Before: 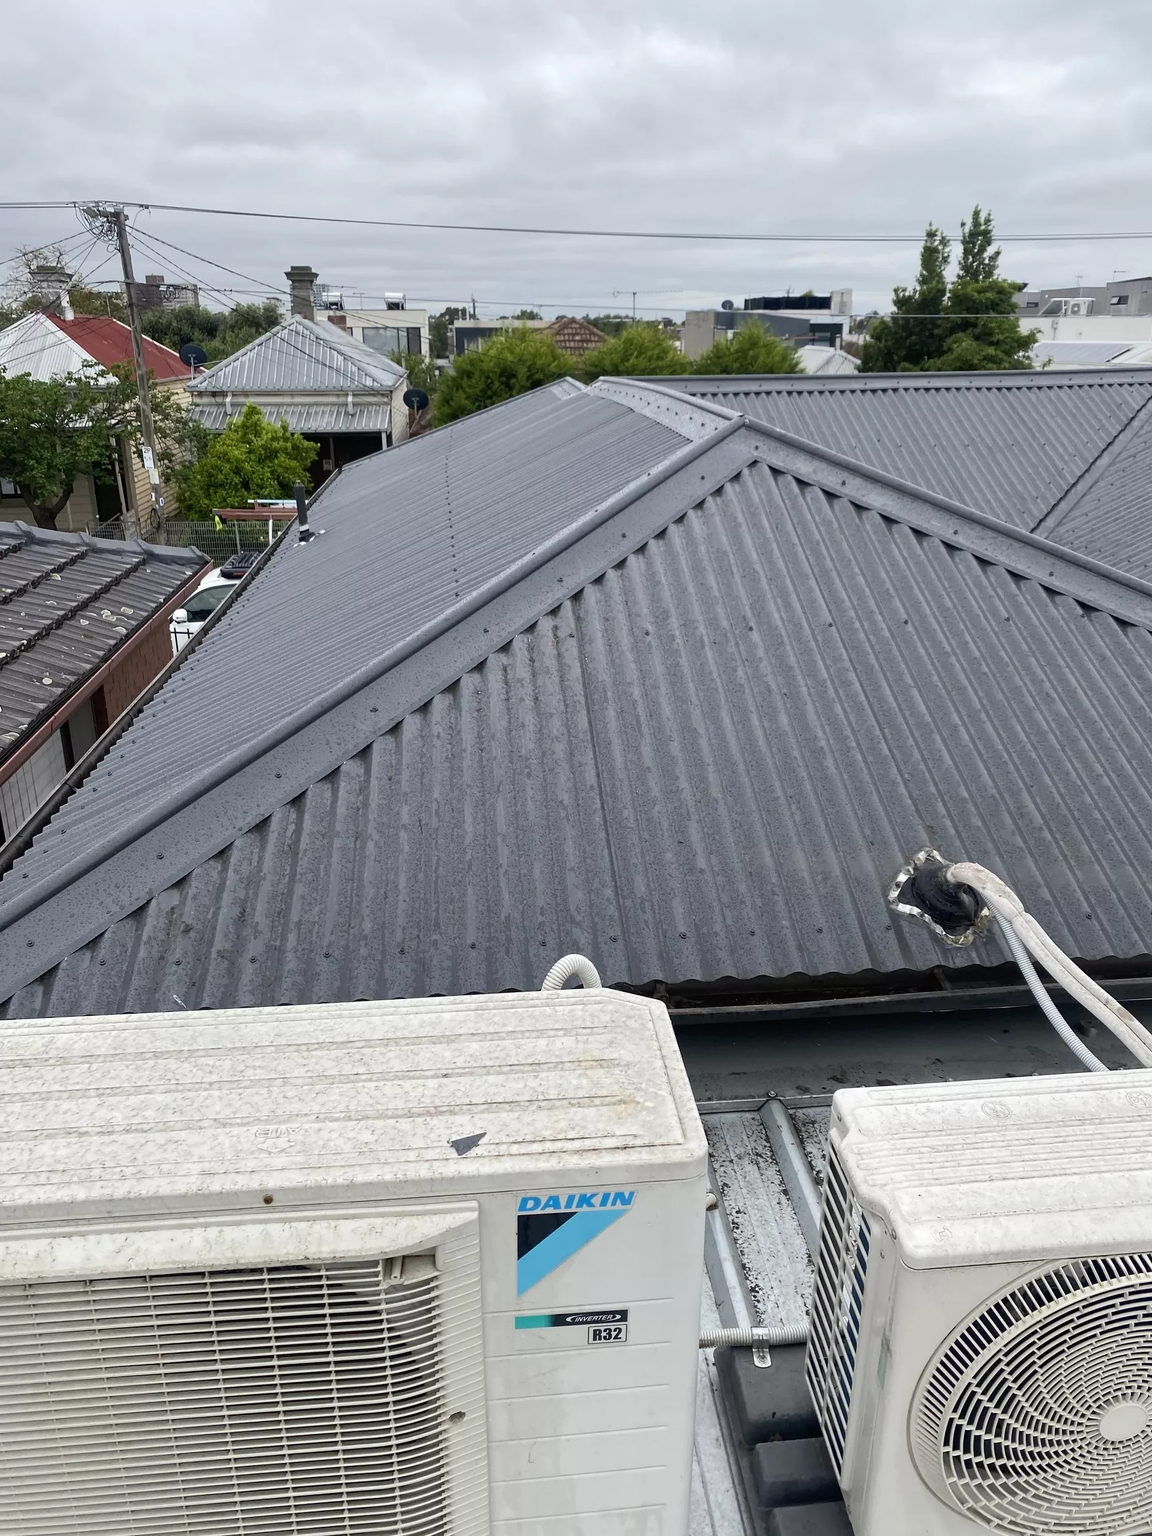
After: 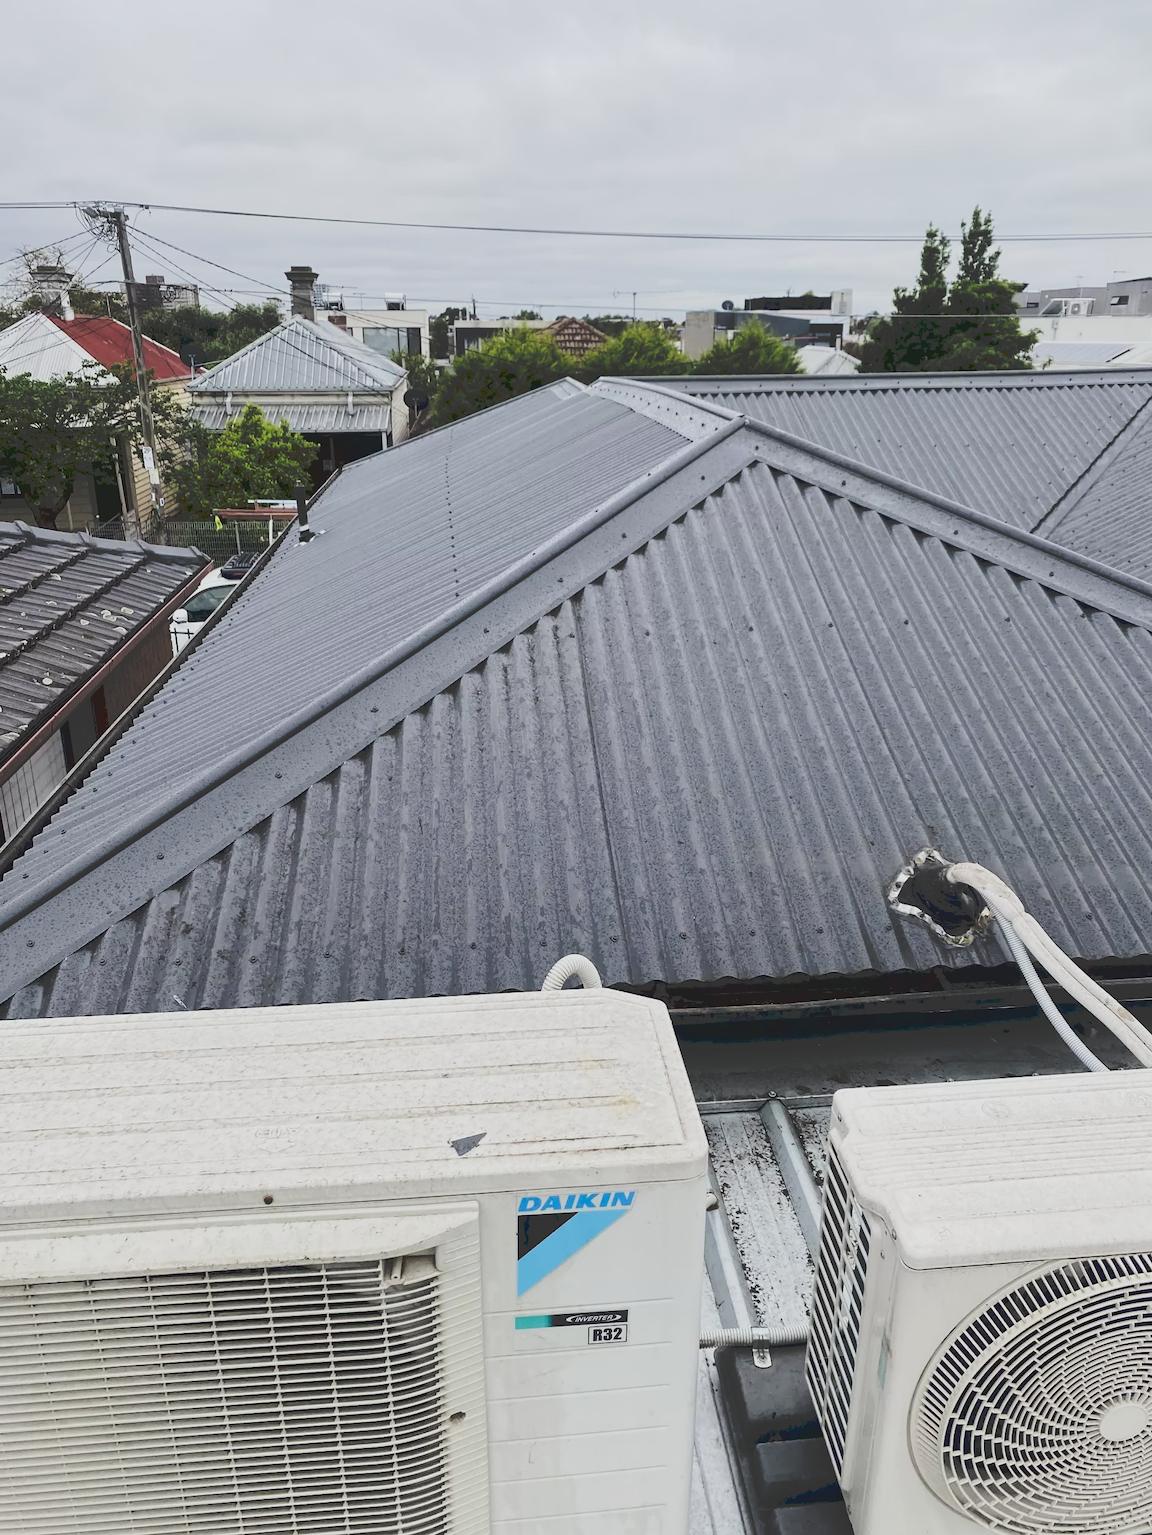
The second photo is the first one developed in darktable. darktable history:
tone curve: curves: ch0 [(0, 0) (0.003, 0.211) (0.011, 0.211) (0.025, 0.215) (0.044, 0.218) (0.069, 0.224) (0.1, 0.227) (0.136, 0.233) (0.177, 0.247) (0.224, 0.275) (0.277, 0.309) (0.335, 0.366) (0.399, 0.438) (0.468, 0.515) (0.543, 0.586) (0.623, 0.658) (0.709, 0.735) (0.801, 0.821) (0.898, 0.889) (1, 1)], preserve colors none
contrast brightness saturation: saturation 0.13
filmic rgb: black relative exposure -5 EV, hardness 2.88, contrast 1.3
